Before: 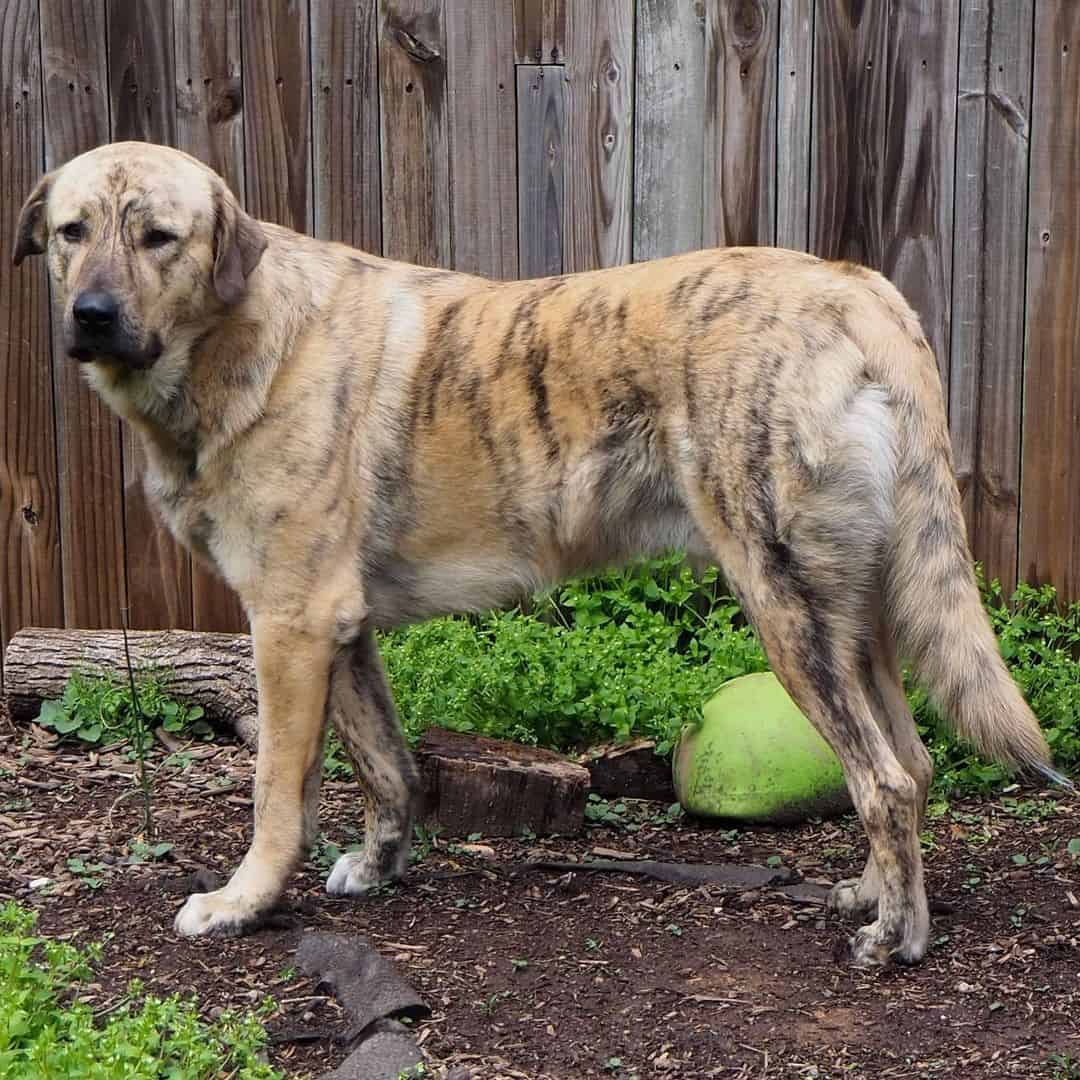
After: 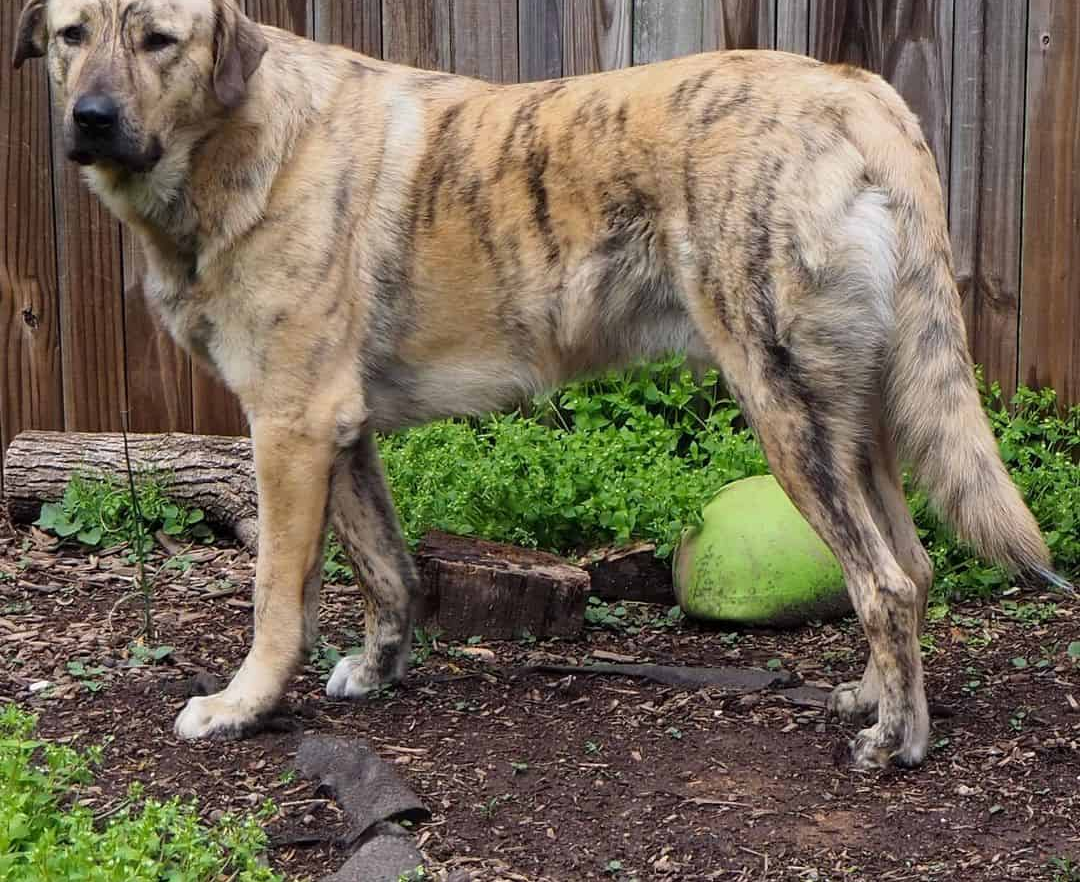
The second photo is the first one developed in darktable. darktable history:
crop and rotate: top 18.26%
